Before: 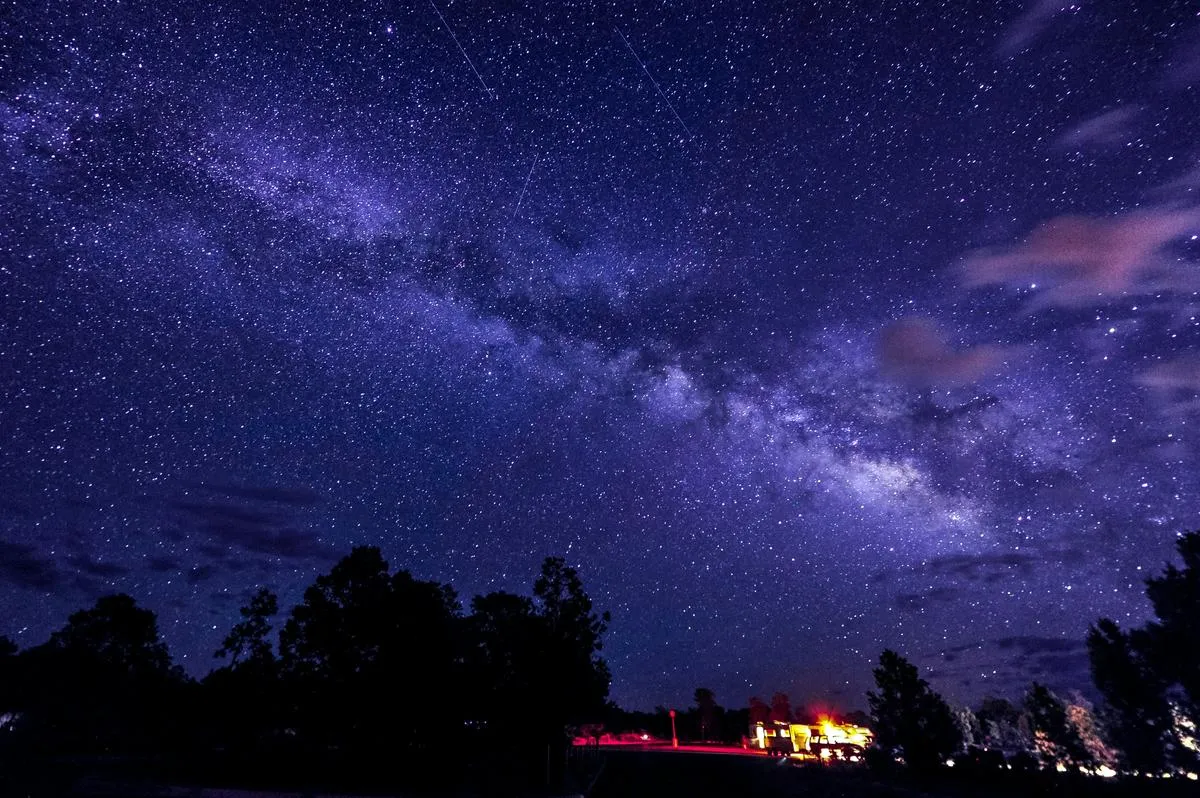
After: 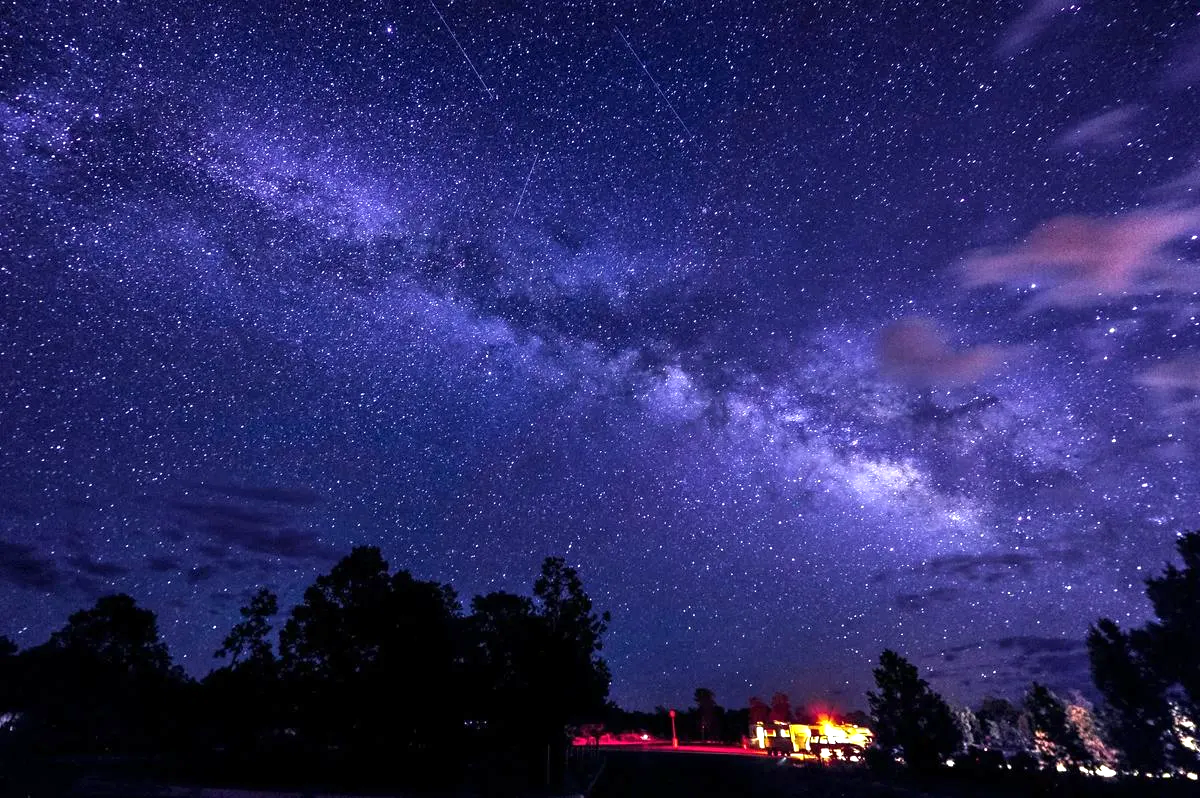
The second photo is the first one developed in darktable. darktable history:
exposure: exposure 0.6 EV, compensate highlight preservation false
